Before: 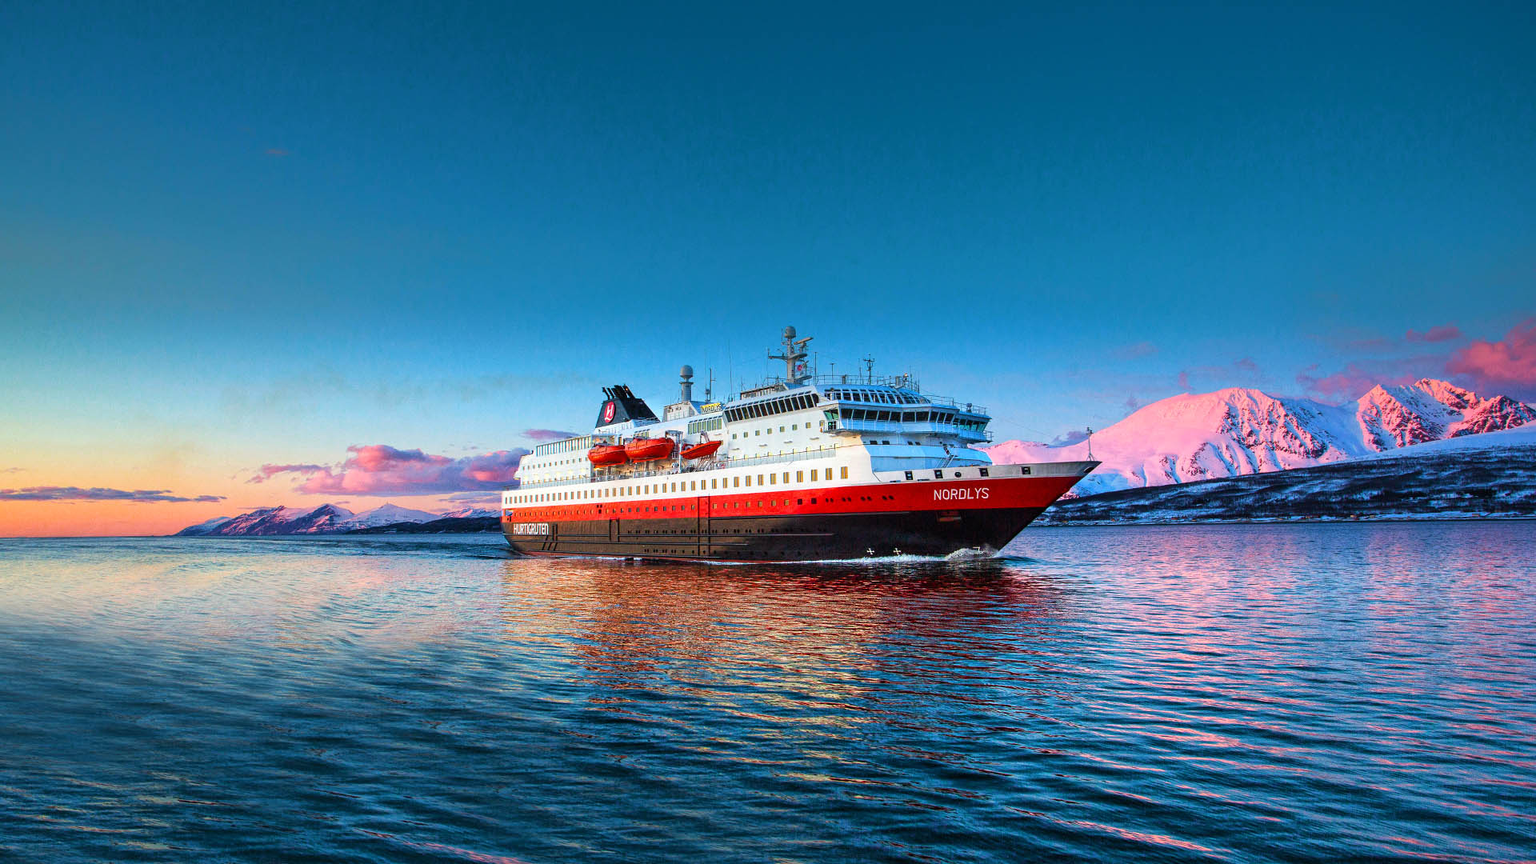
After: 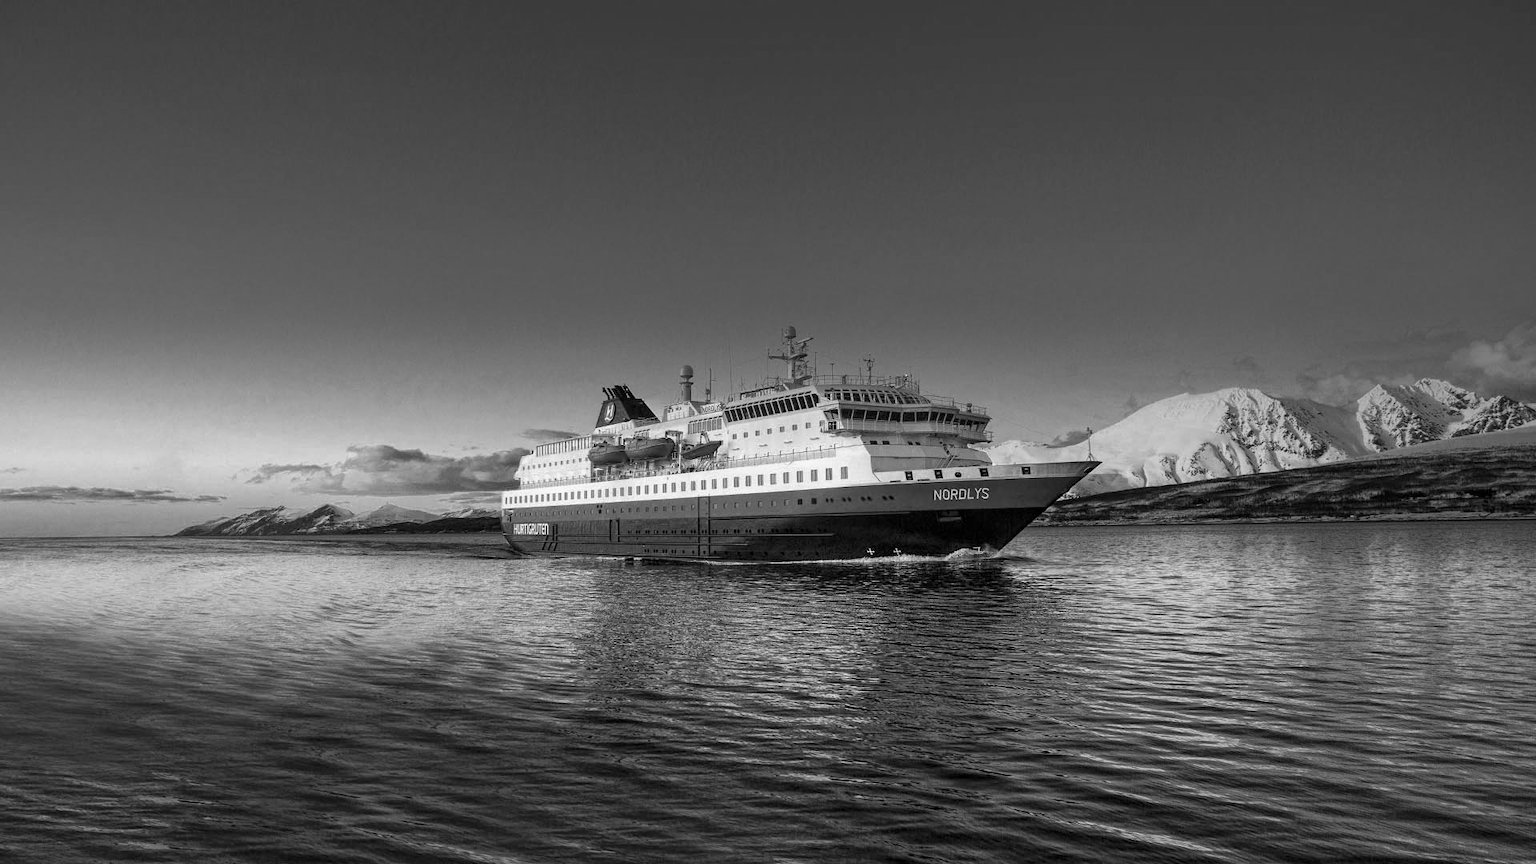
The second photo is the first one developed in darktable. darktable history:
local contrast: highlights 100%, shadows 100%, detail 120%, midtone range 0.2
monochrome: a 73.58, b 64.21
color zones: curves: ch0 [(0, 0.5) (0.125, 0.4) (0.25, 0.5) (0.375, 0.4) (0.5, 0.4) (0.625, 0.35) (0.75, 0.35) (0.875, 0.5)]; ch1 [(0, 0.35) (0.125, 0.45) (0.25, 0.35) (0.375, 0.35) (0.5, 0.35) (0.625, 0.35) (0.75, 0.45) (0.875, 0.35)]; ch2 [(0, 0.6) (0.125, 0.5) (0.25, 0.5) (0.375, 0.6) (0.5, 0.6) (0.625, 0.5) (0.75, 0.5) (0.875, 0.5)]
